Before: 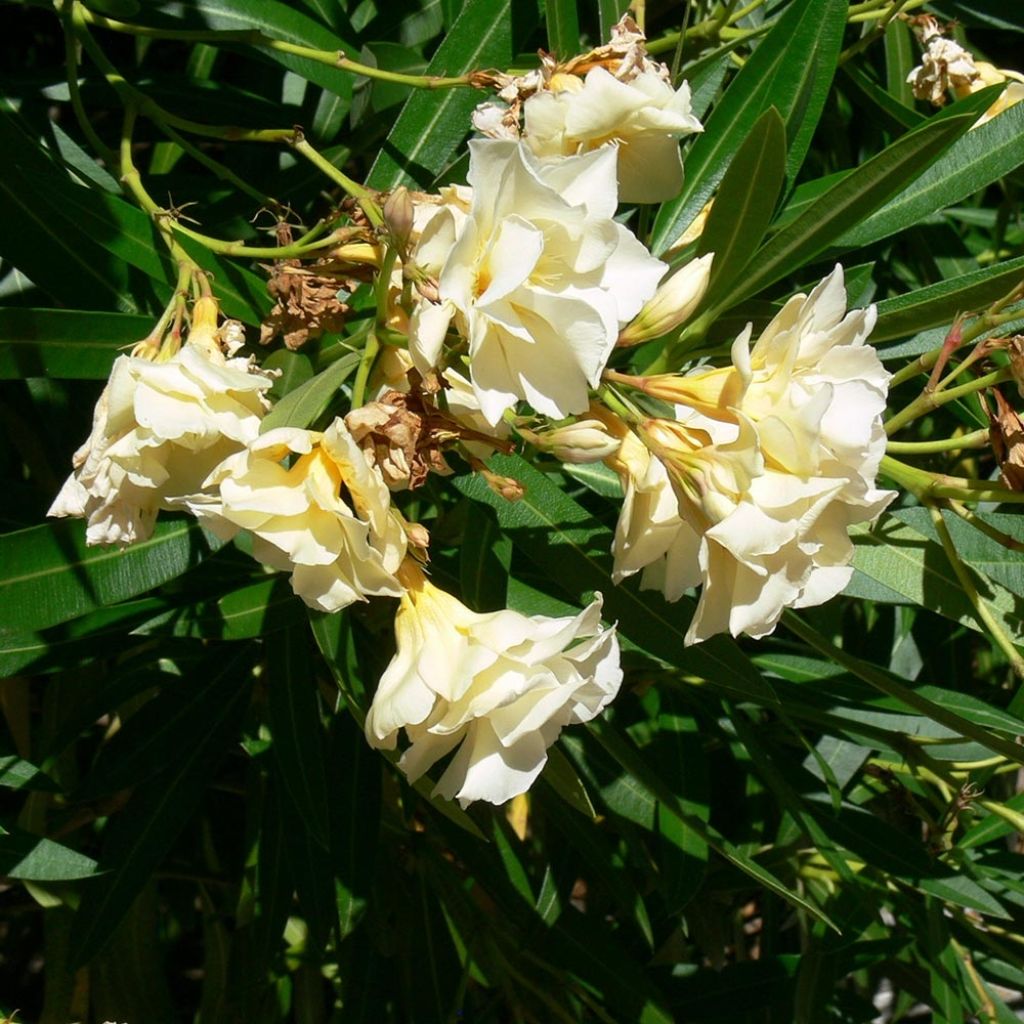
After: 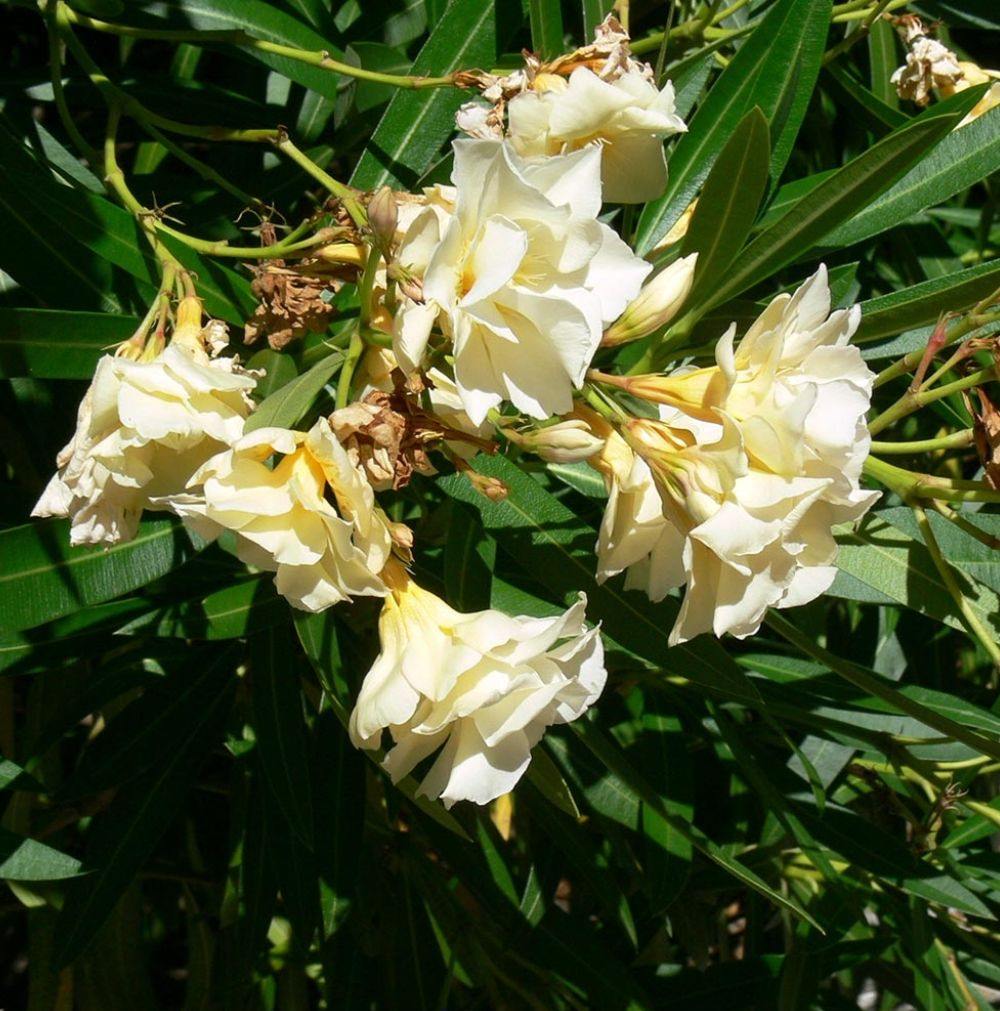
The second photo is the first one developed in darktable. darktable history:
crop and rotate: left 1.608%, right 0.686%, bottom 1.235%
tone equalizer: edges refinement/feathering 500, mask exposure compensation -1.57 EV, preserve details no
